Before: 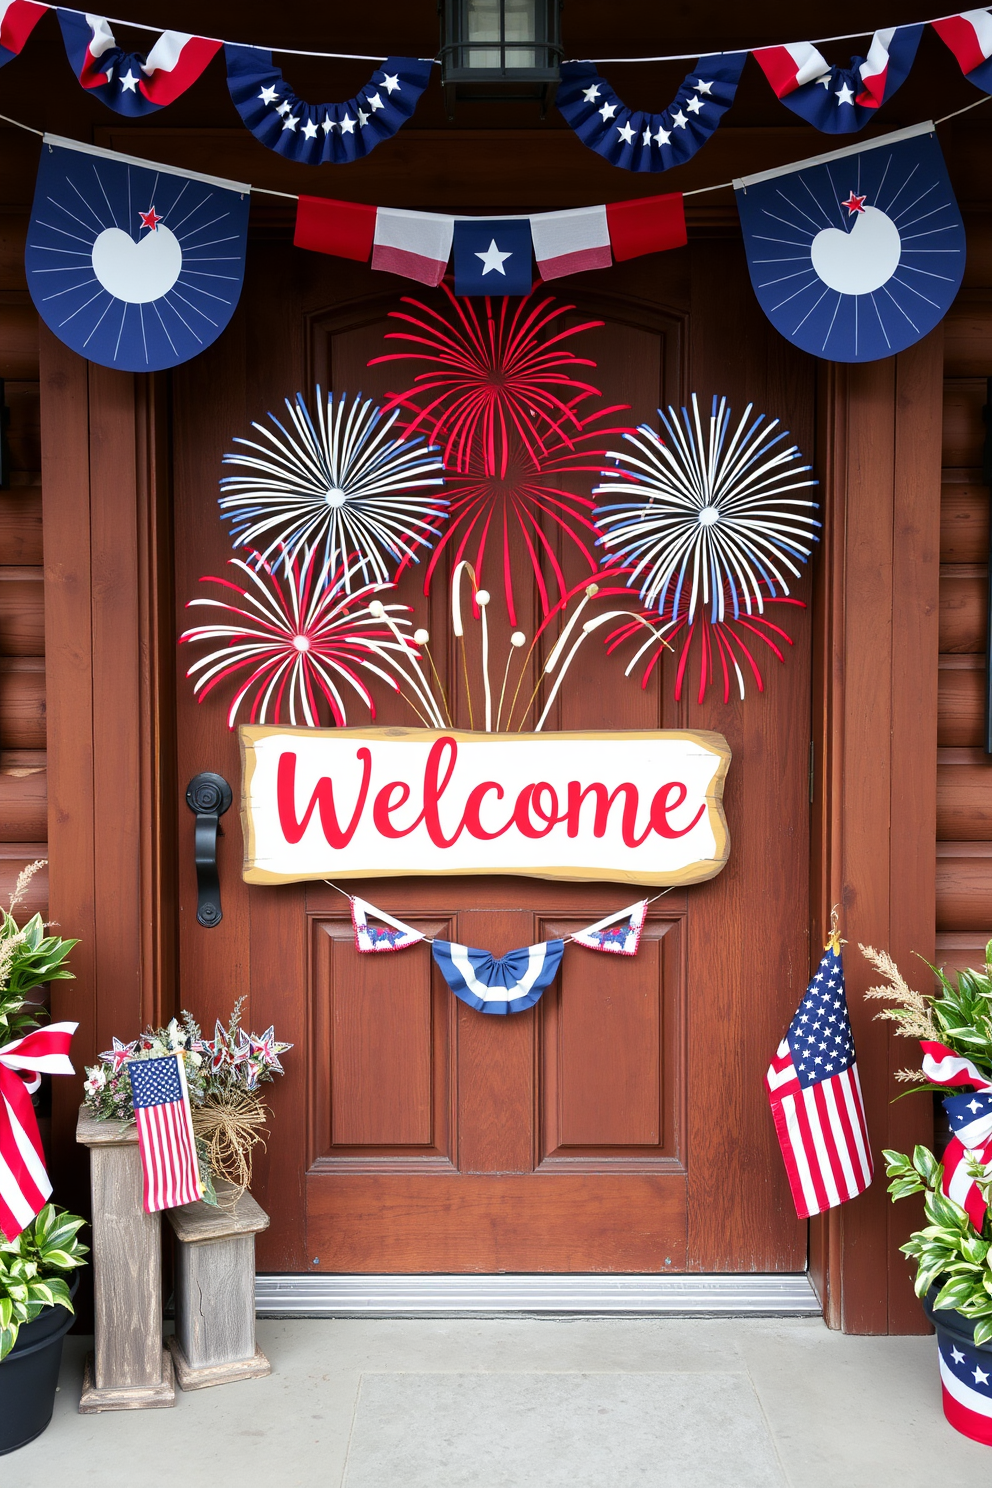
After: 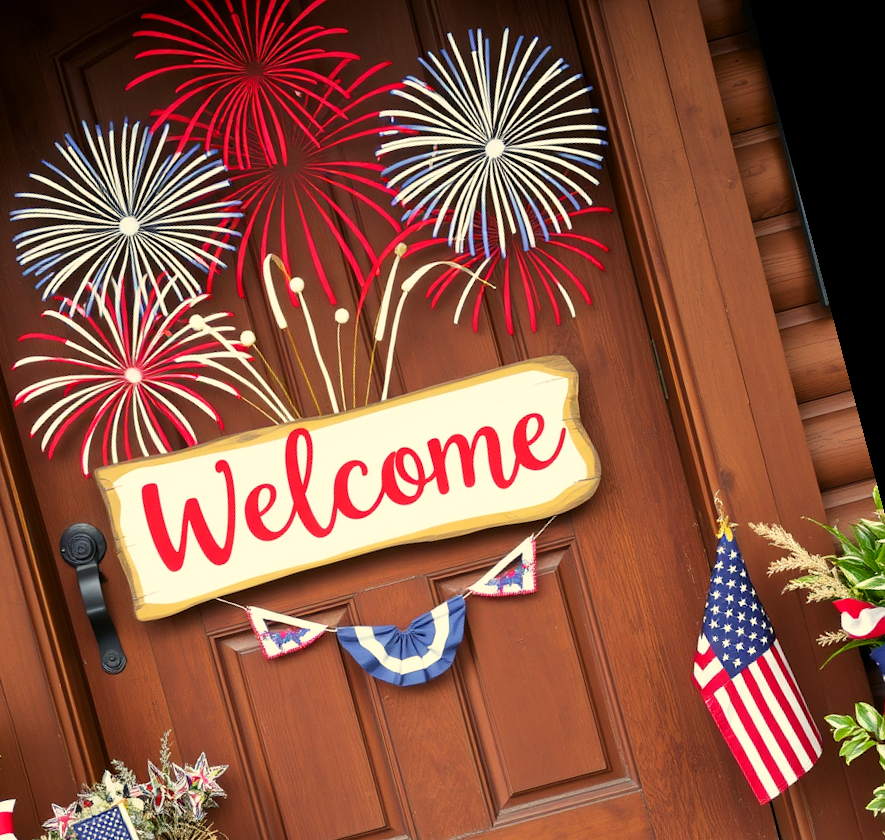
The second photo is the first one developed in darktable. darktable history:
color correction: highlights a* 1.39, highlights b* 17.83
crop: left 17.582%, bottom 0.031%
rotate and perspective: rotation -14.8°, crop left 0.1, crop right 0.903, crop top 0.25, crop bottom 0.748
